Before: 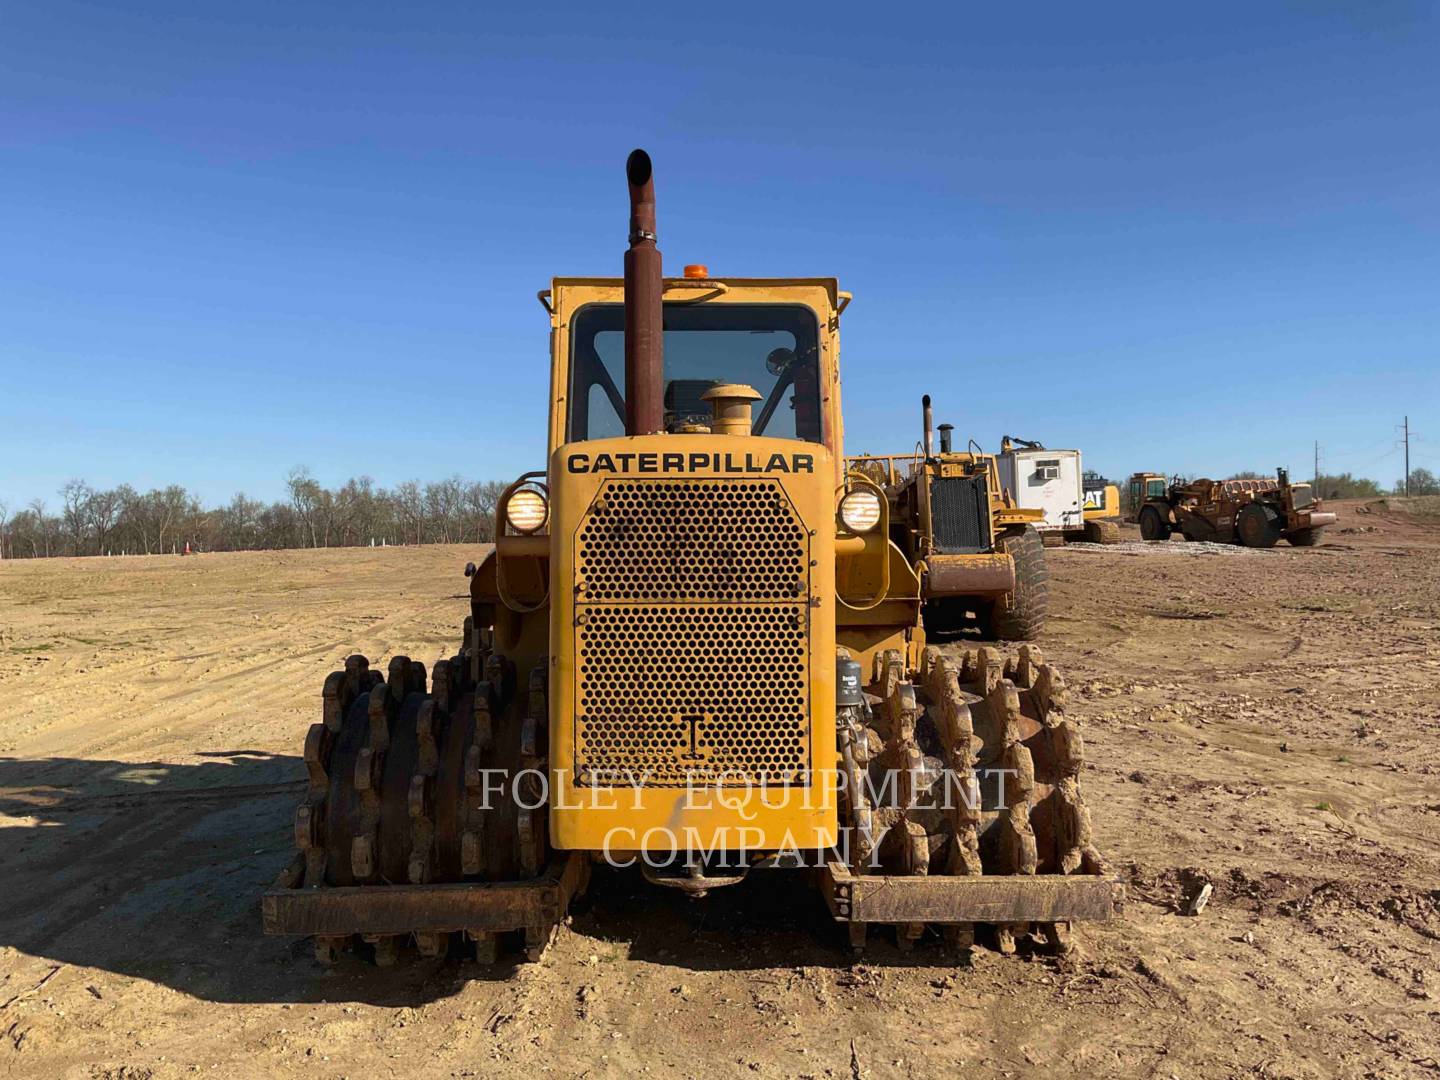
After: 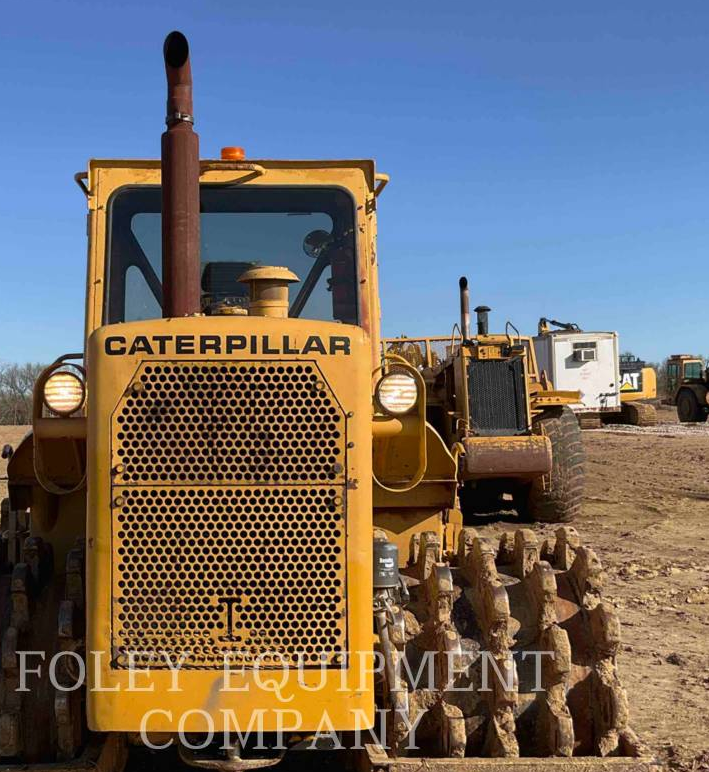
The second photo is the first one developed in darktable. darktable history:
crop: left 32.176%, top 10.944%, right 18.576%, bottom 17.558%
